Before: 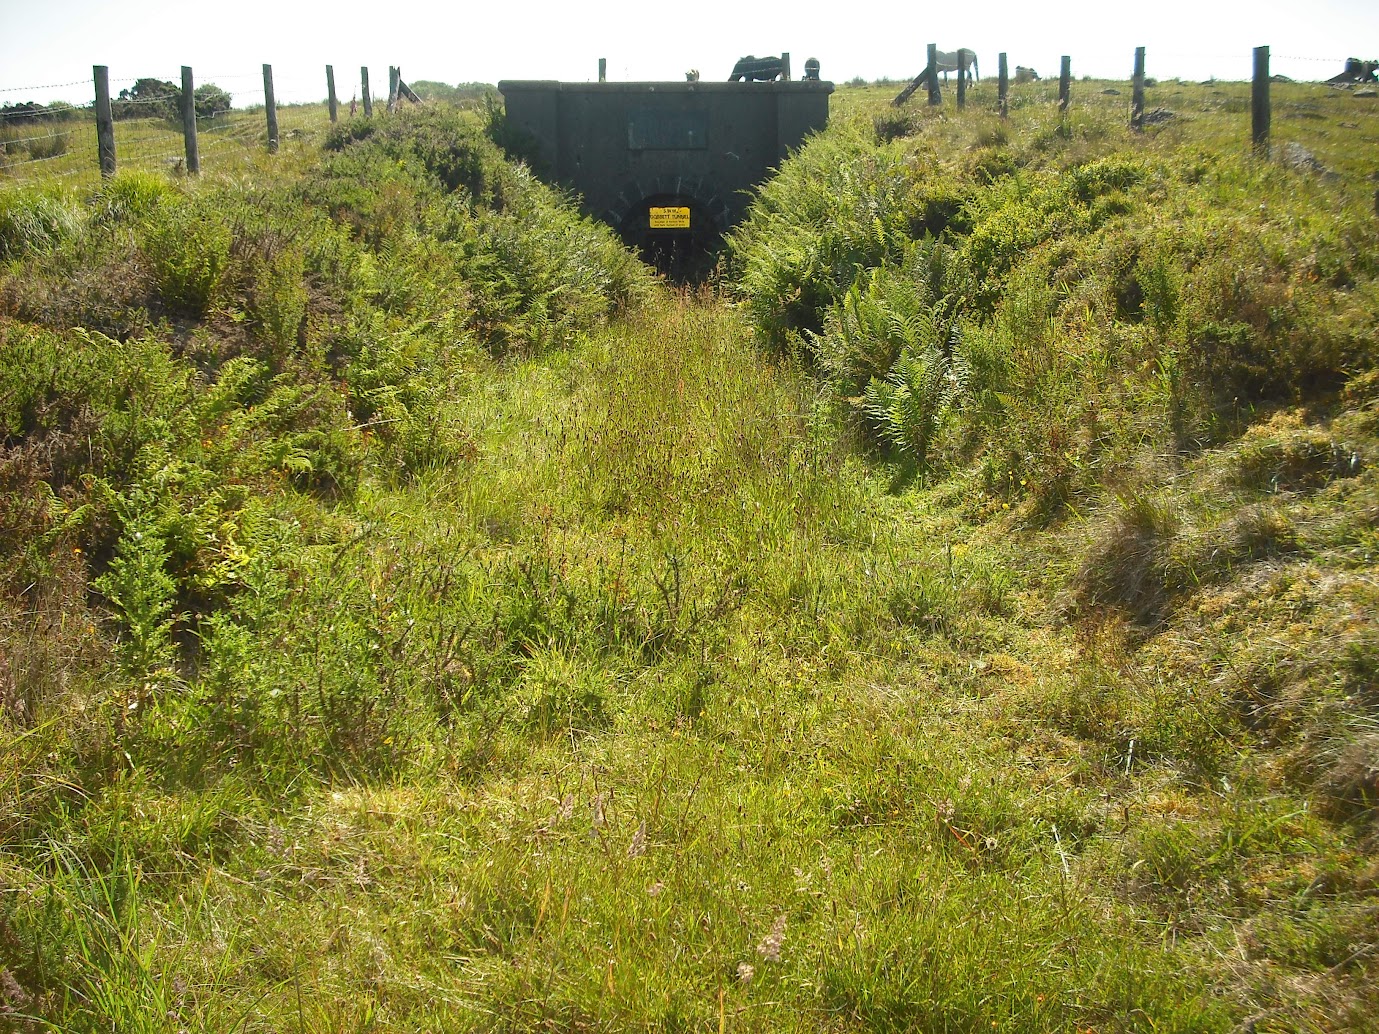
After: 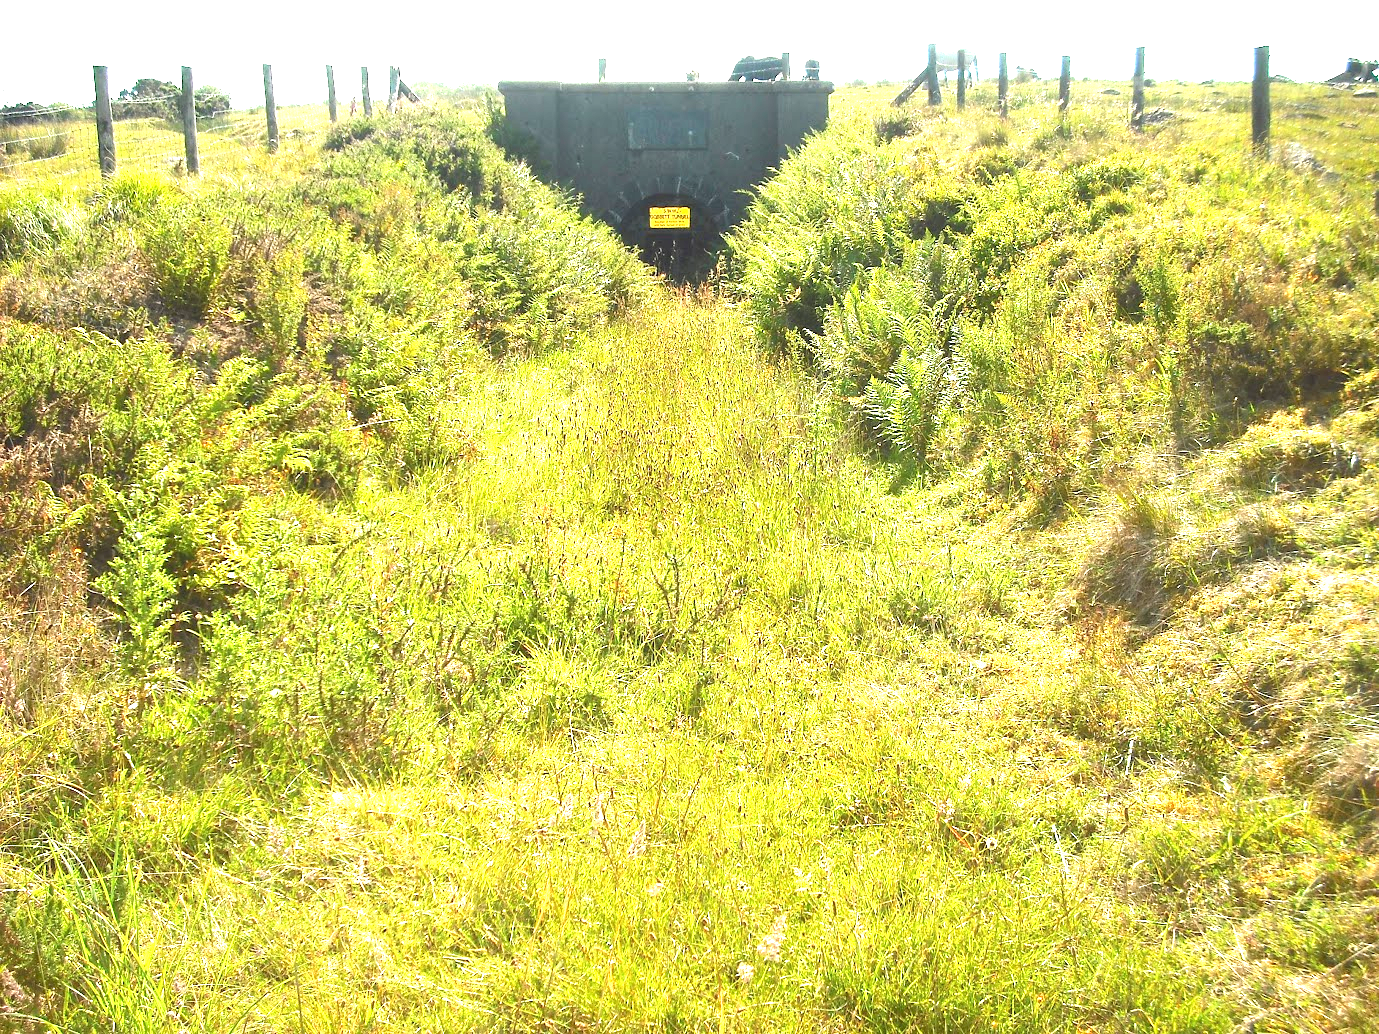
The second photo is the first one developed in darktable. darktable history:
tone equalizer: -8 EV 0.038 EV
exposure: black level correction 0, exposure 1.742 EV, compensate highlight preservation false
